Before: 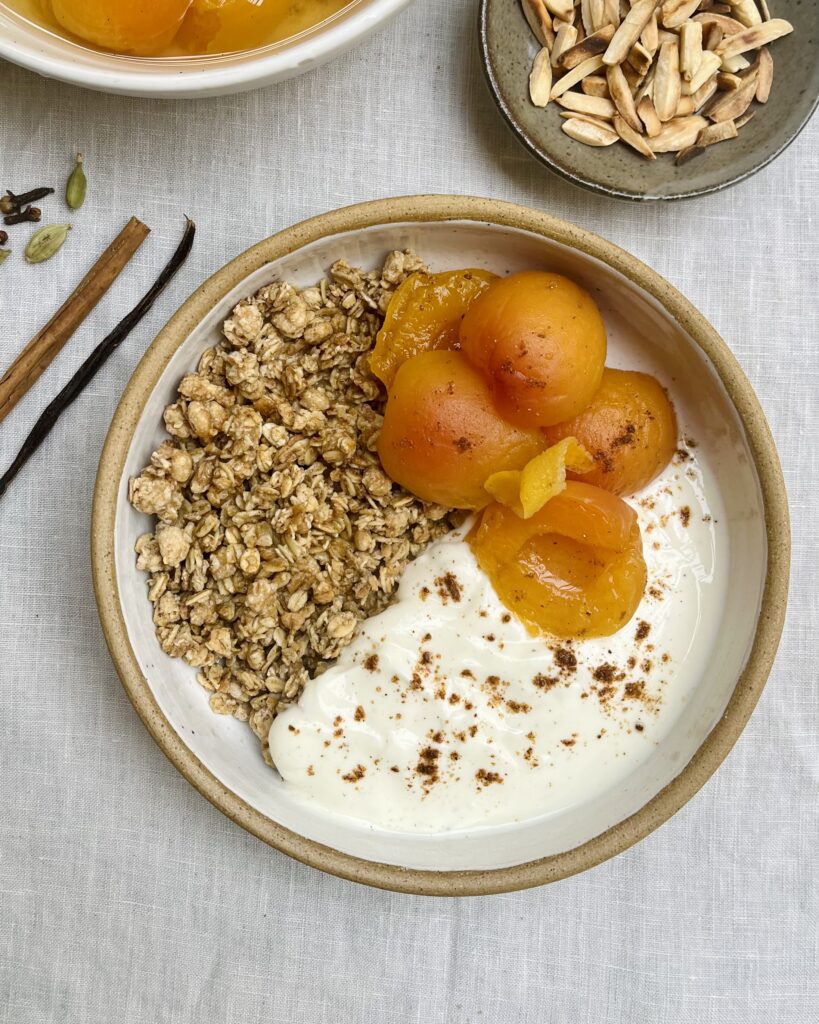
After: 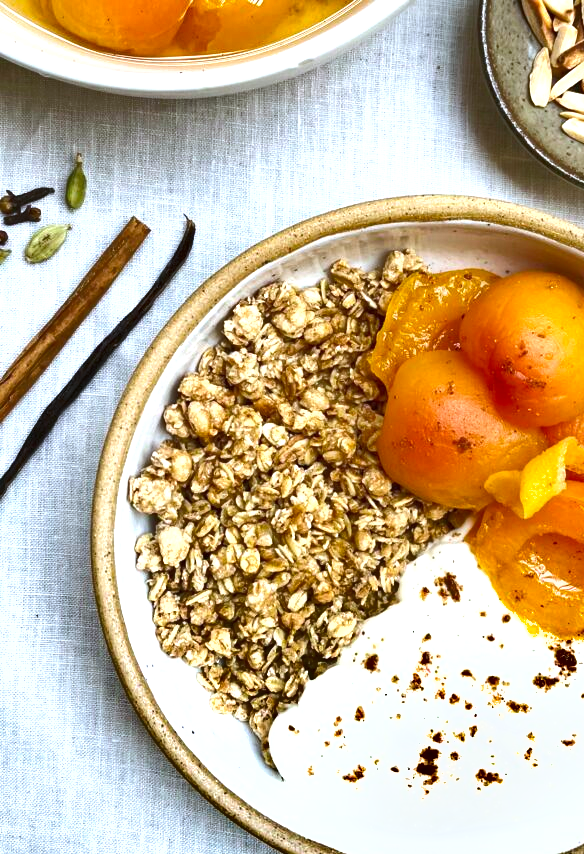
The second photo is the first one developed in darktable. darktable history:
exposure: exposure 0.94 EV, compensate highlight preservation false
shadows and highlights: low approximation 0.01, soften with gaussian
crop: right 28.574%, bottom 16.549%
color calibration: x 0.372, y 0.386, temperature 4283.77 K
